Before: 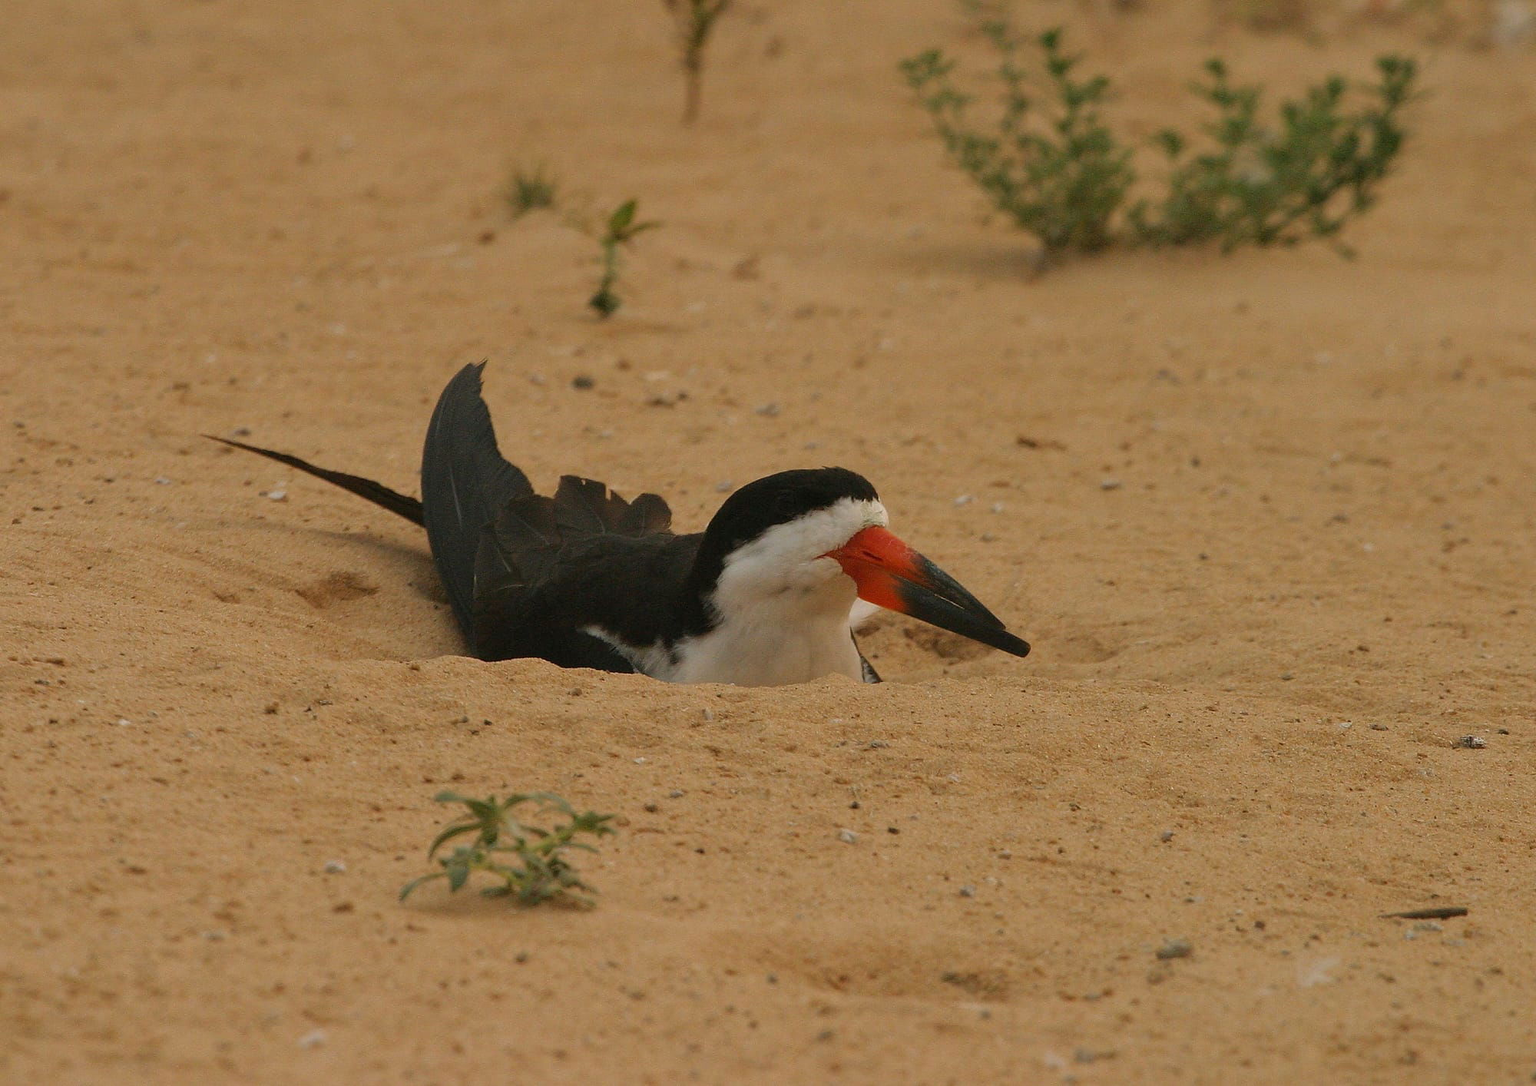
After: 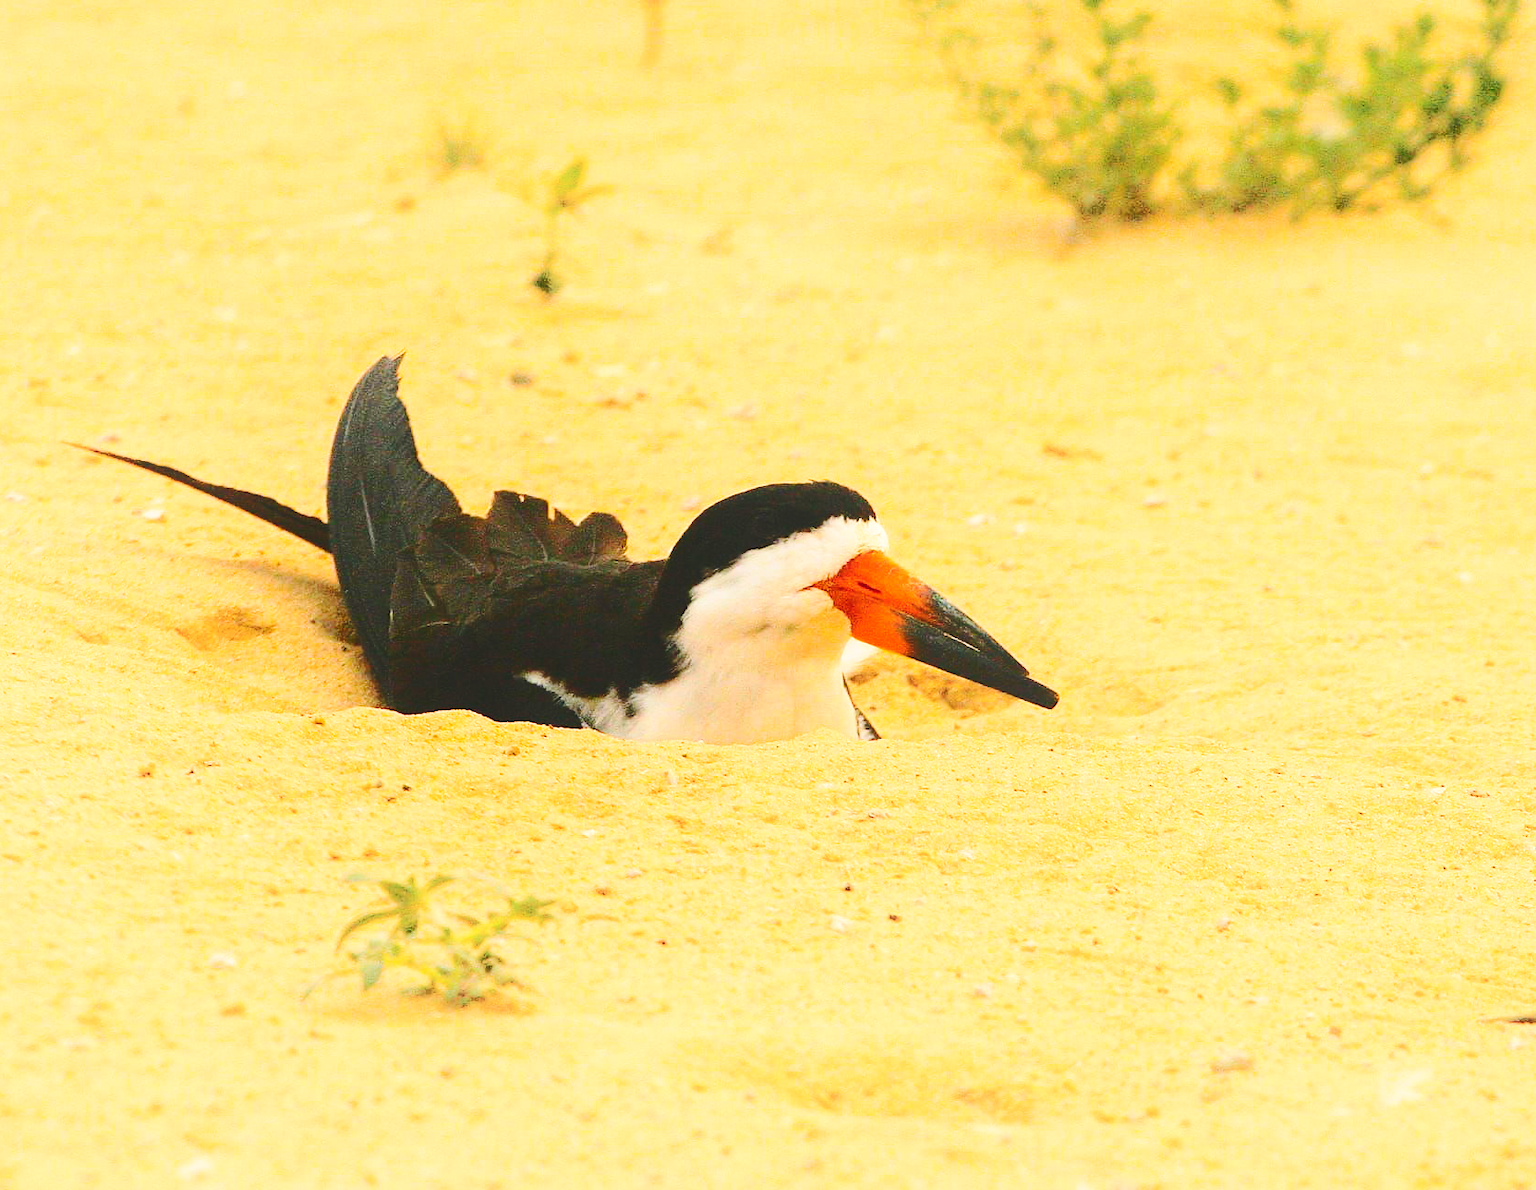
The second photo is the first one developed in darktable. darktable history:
color balance rgb: highlights gain › chroma 1.076%, highlights gain › hue 53.5°, perceptual saturation grading › global saturation 34.219%, contrast 5.055%
exposure: exposure 0.812 EV, compensate exposure bias true, compensate highlight preservation false
base curve: curves: ch0 [(0, 0) (0.028, 0.03) (0.121, 0.232) (0.46, 0.748) (0.859, 0.968) (1, 1)], preserve colors none
shadows and highlights: shadows -22.77, highlights 44.98, soften with gaussian
tone curve: curves: ch0 [(0, 0) (0.003, 0.117) (0.011, 0.125) (0.025, 0.133) (0.044, 0.144) (0.069, 0.152) (0.1, 0.167) (0.136, 0.186) (0.177, 0.21) (0.224, 0.244) (0.277, 0.295) (0.335, 0.357) (0.399, 0.445) (0.468, 0.531) (0.543, 0.629) (0.623, 0.716) (0.709, 0.803) (0.801, 0.876) (0.898, 0.939) (1, 1)], color space Lab, independent channels, preserve colors none
crop: left 9.78%, top 6.291%, right 7.039%, bottom 2.508%
